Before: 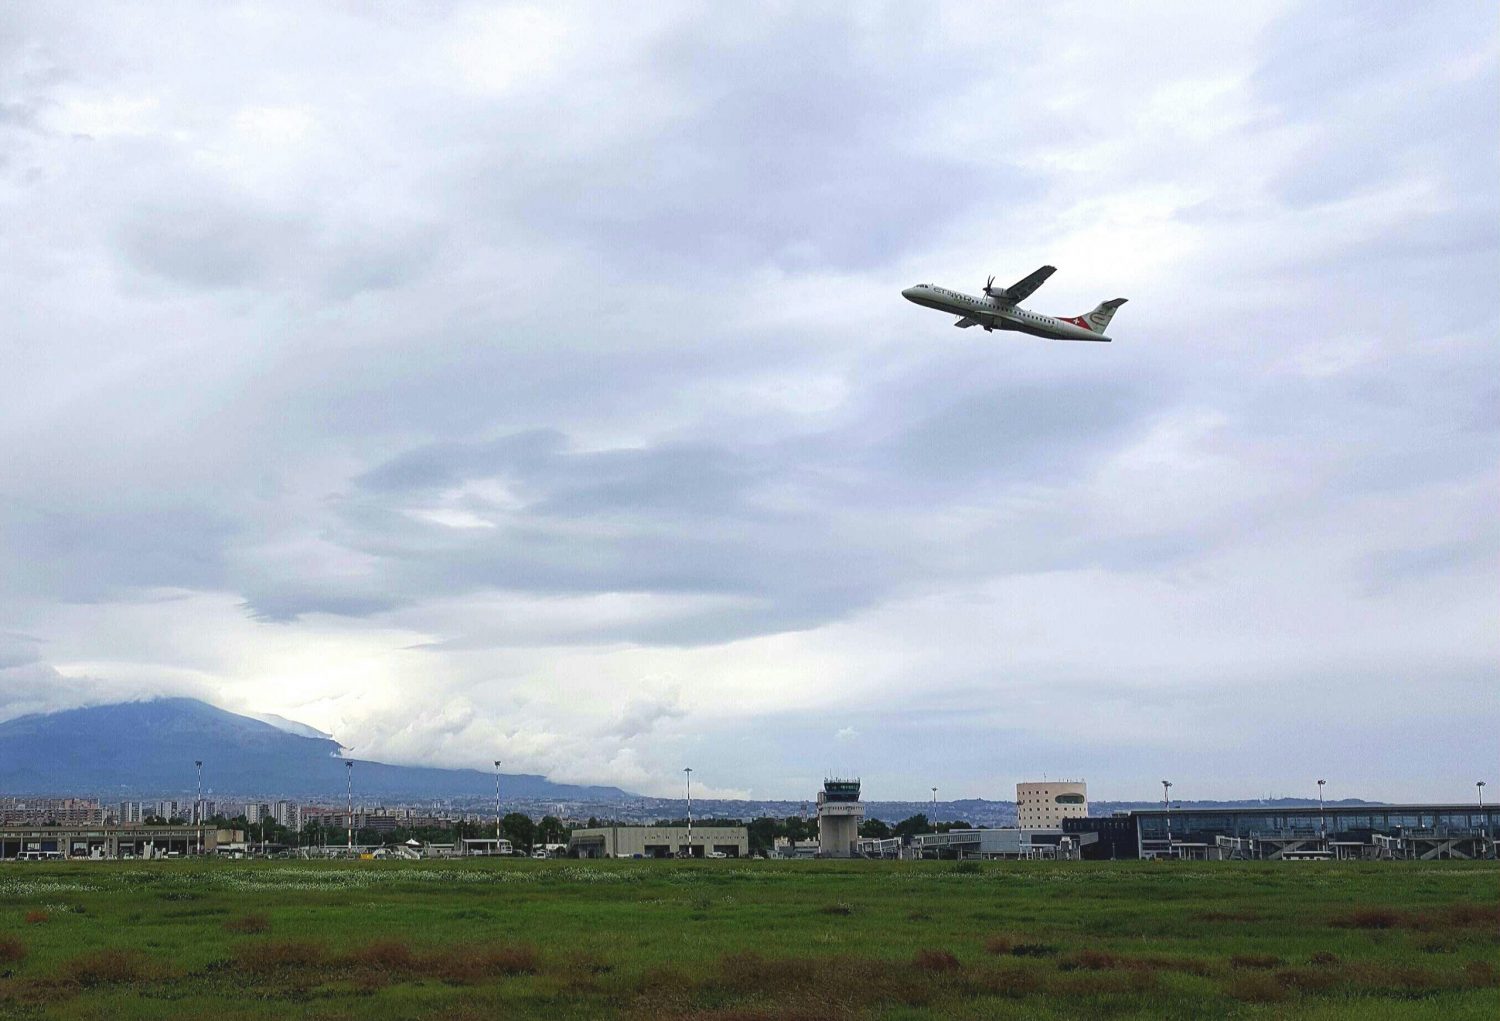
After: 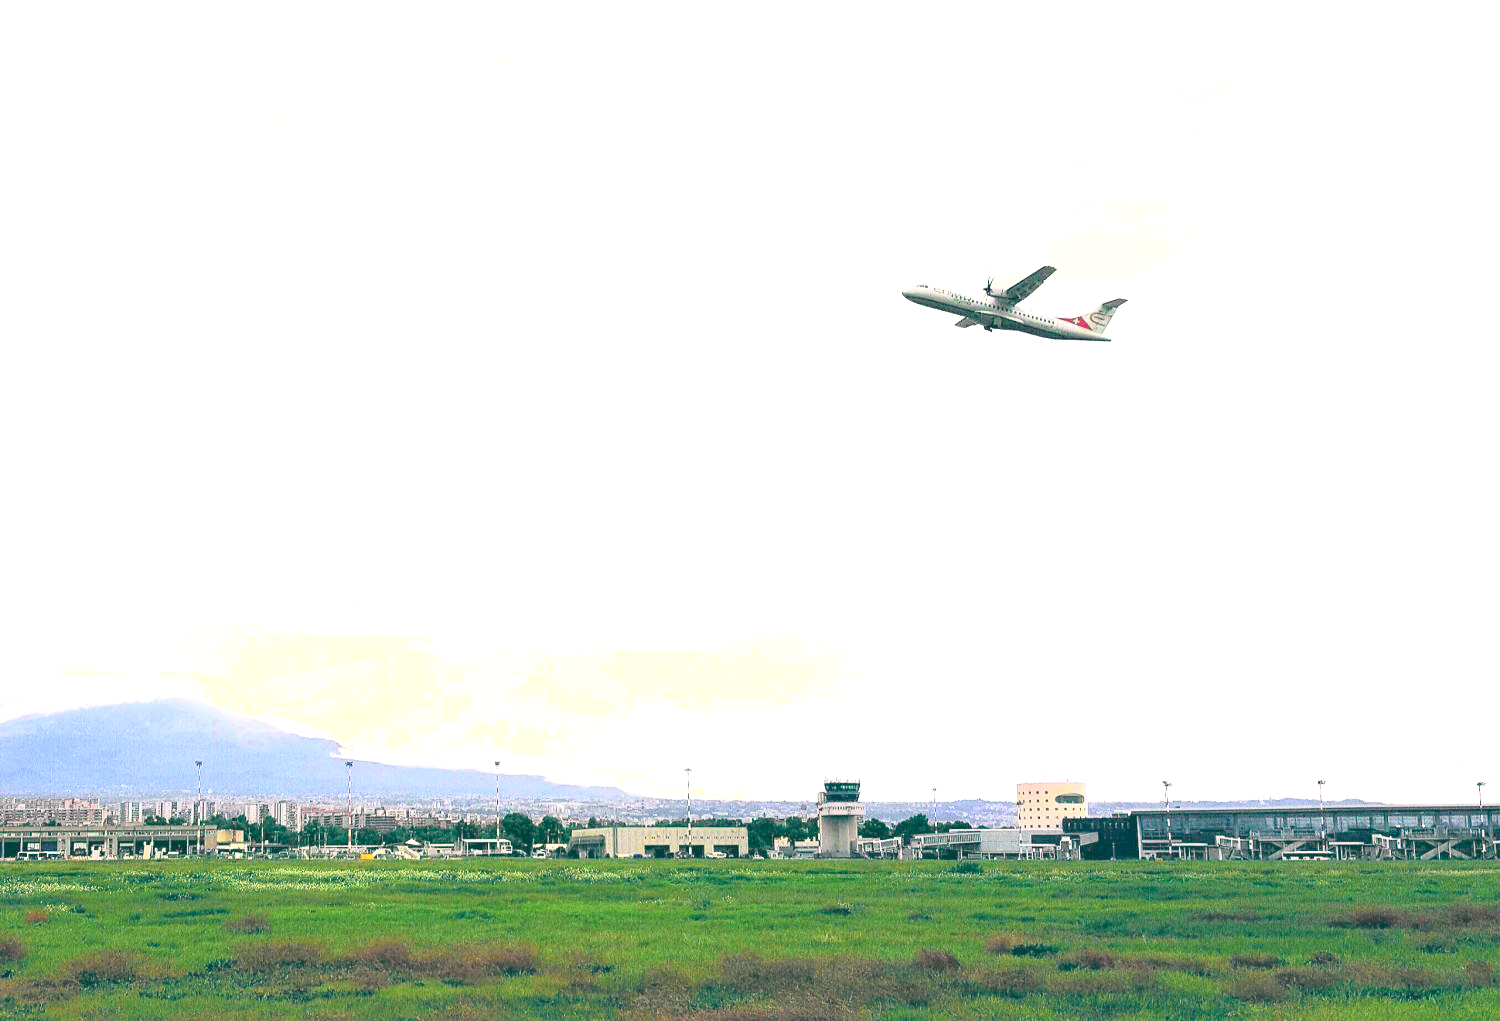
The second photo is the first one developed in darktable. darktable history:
color balance: lift [1.006, 0.985, 1.002, 1.015], gamma [1, 0.953, 1.008, 1.047], gain [1.076, 1.13, 1.004, 0.87]
exposure: black level correction 0, exposure 1.45 EV, compensate exposure bias true, compensate highlight preservation false
tone curve: curves: ch0 [(0, 0.021) (0.049, 0.044) (0.157, 0.131) (0.359, 0.419) (0.469, 0.544) (0.634, 0.722) (0.839, 0.909) (0.998, 0.978)]; ch1 [(0, 0) (0.437, 0.408) (0.472, 0.47) (0.502, 0.503) (0.527, 0.53) (0.564, 0.573) (0.614, 0.654) (0.669, 0.748) (0.859, 0.899) (1, 1)]; ch2 [(0, 0) (0.33, 0.301) (0.421, 0.443) (0.487, 0.504) (0.502, 0.509) (0.535, 0.537) (0.565, 0.595) (0.608, 0.667) (1, 1)], color space Lab, independent channels, preserve colors none
